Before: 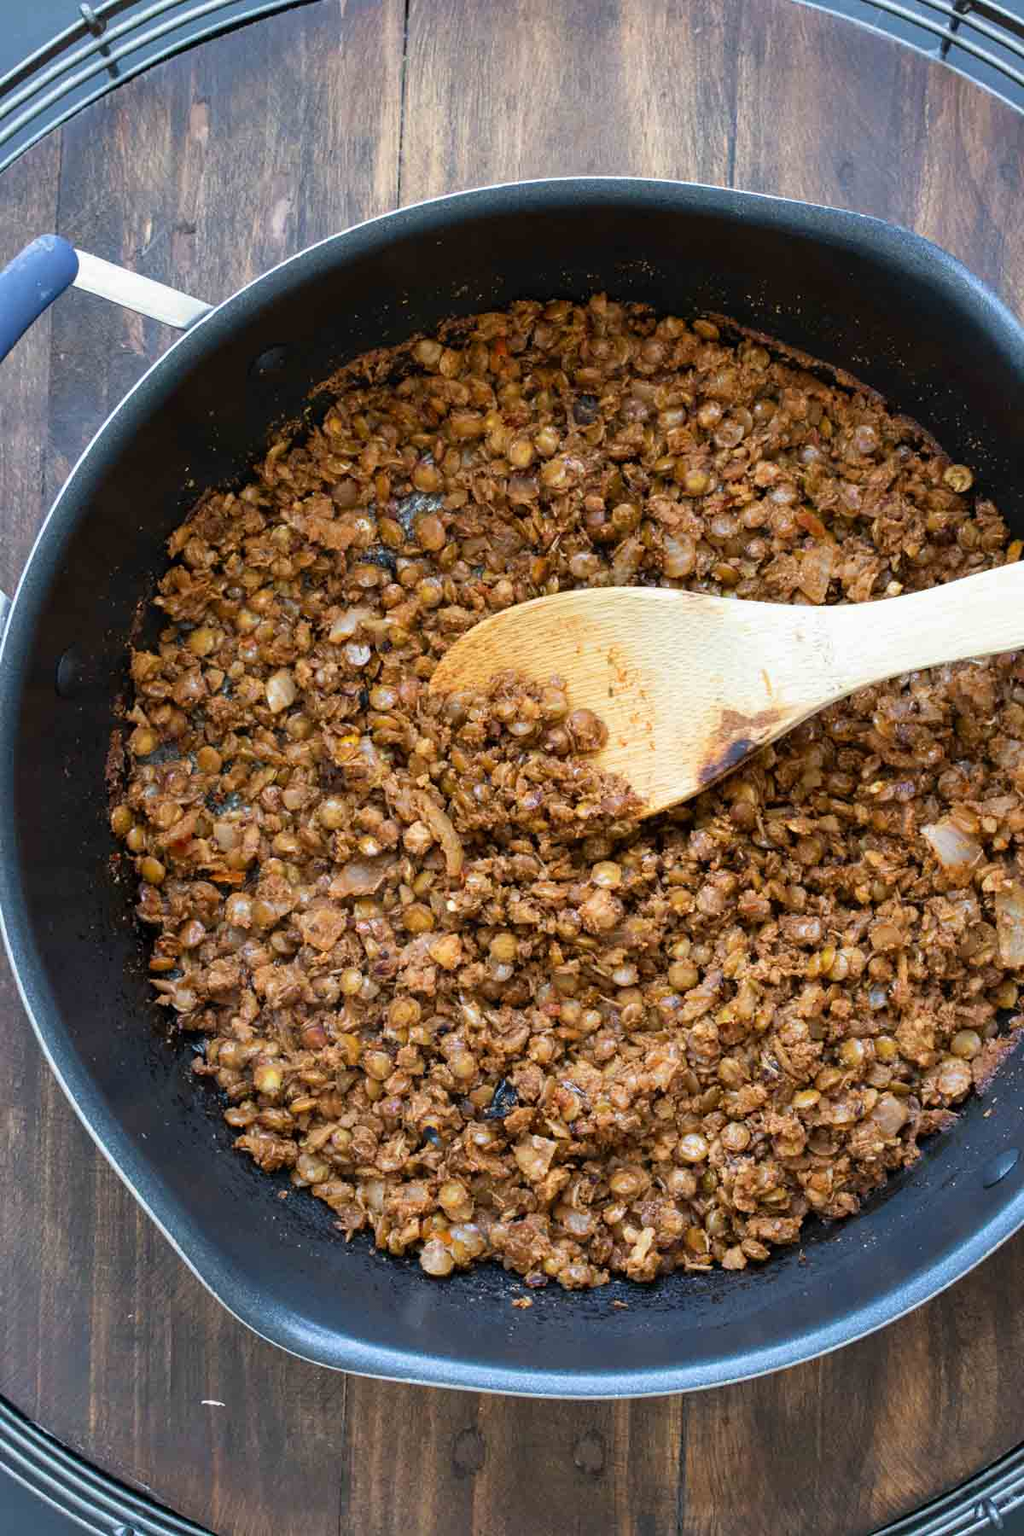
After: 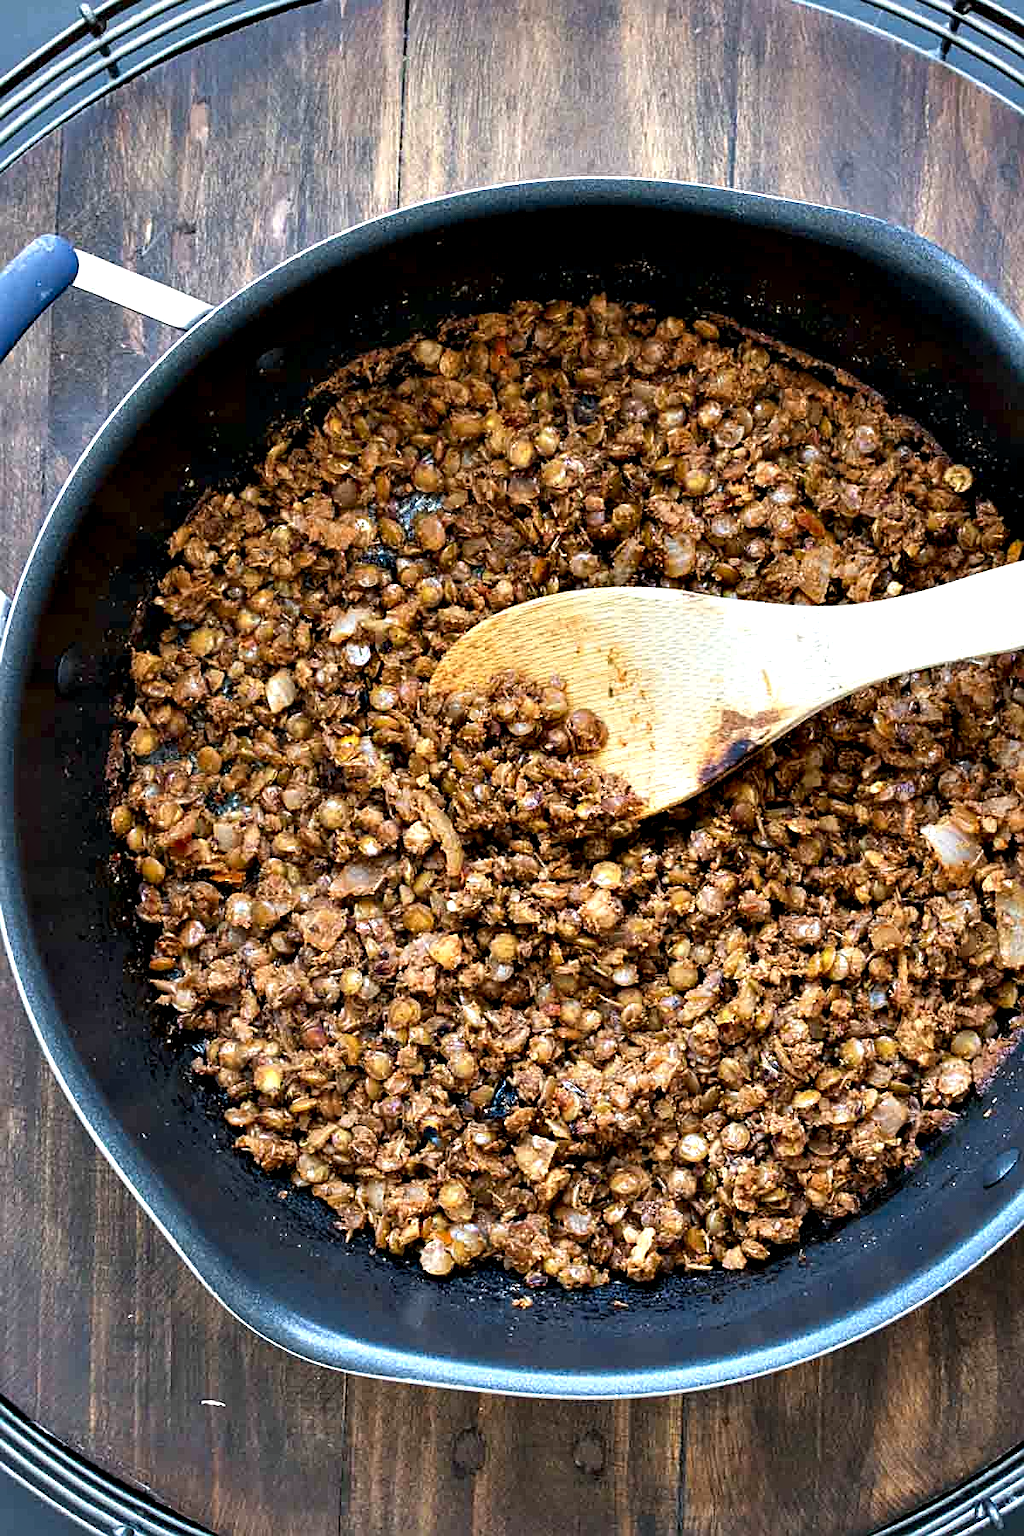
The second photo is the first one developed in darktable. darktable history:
contrast equalizer: octaves 7, y [[0.6 ×6], [0.55 ×6], [0 ×6], [0 ×6], [0 ×6]]
sharpen: on, module defaults
